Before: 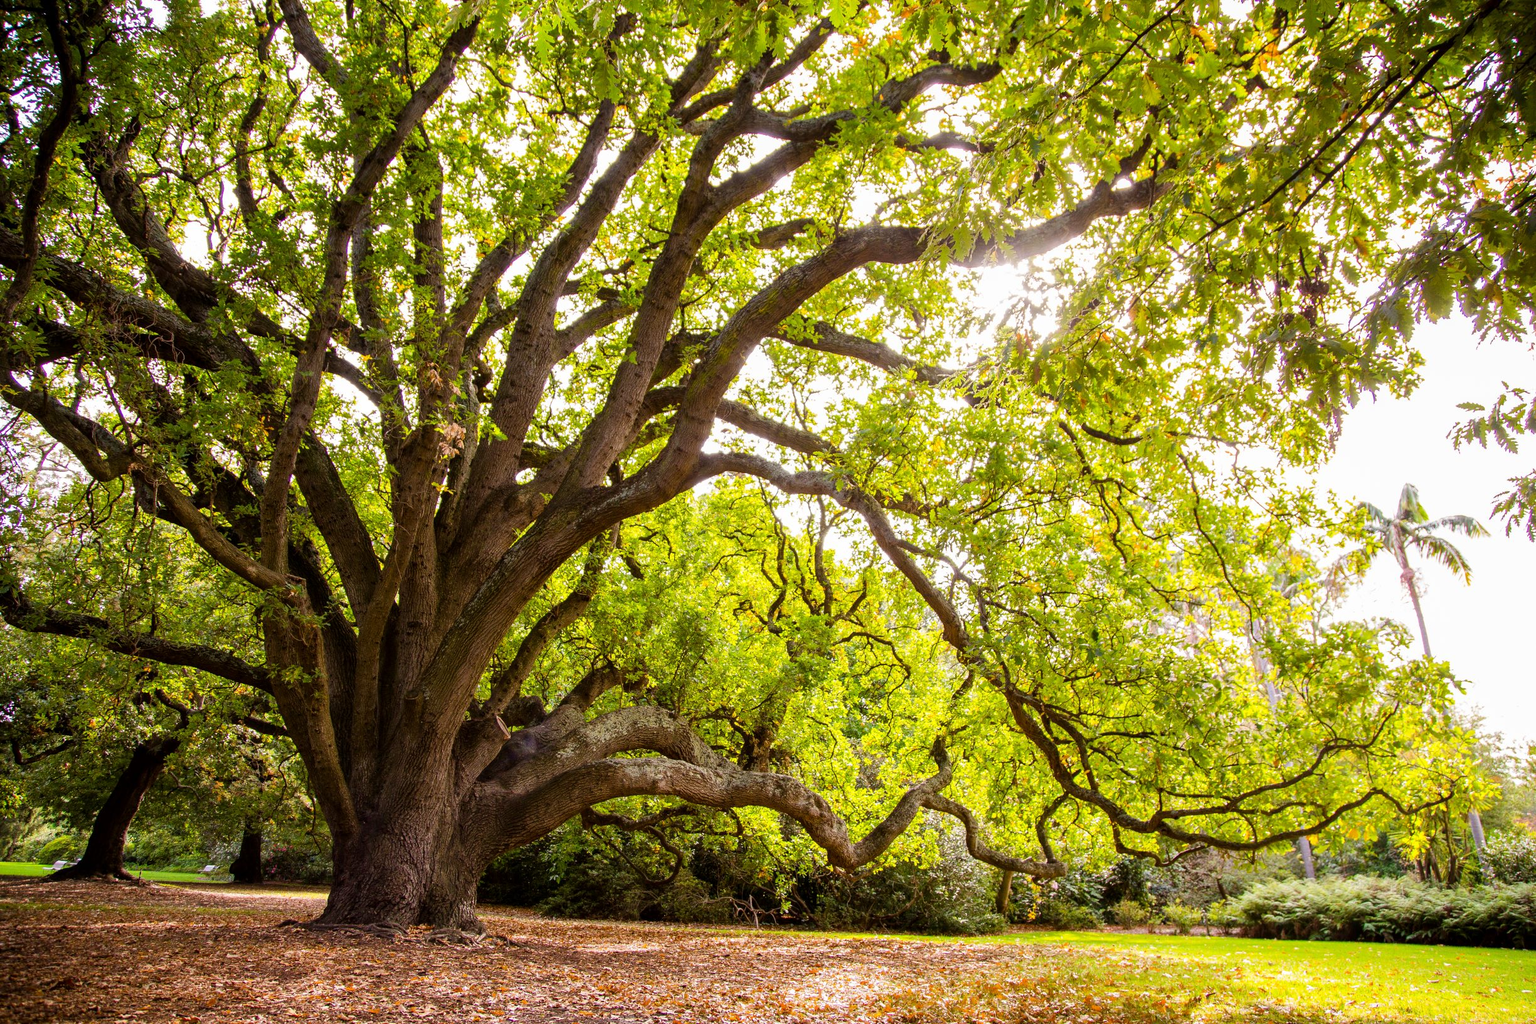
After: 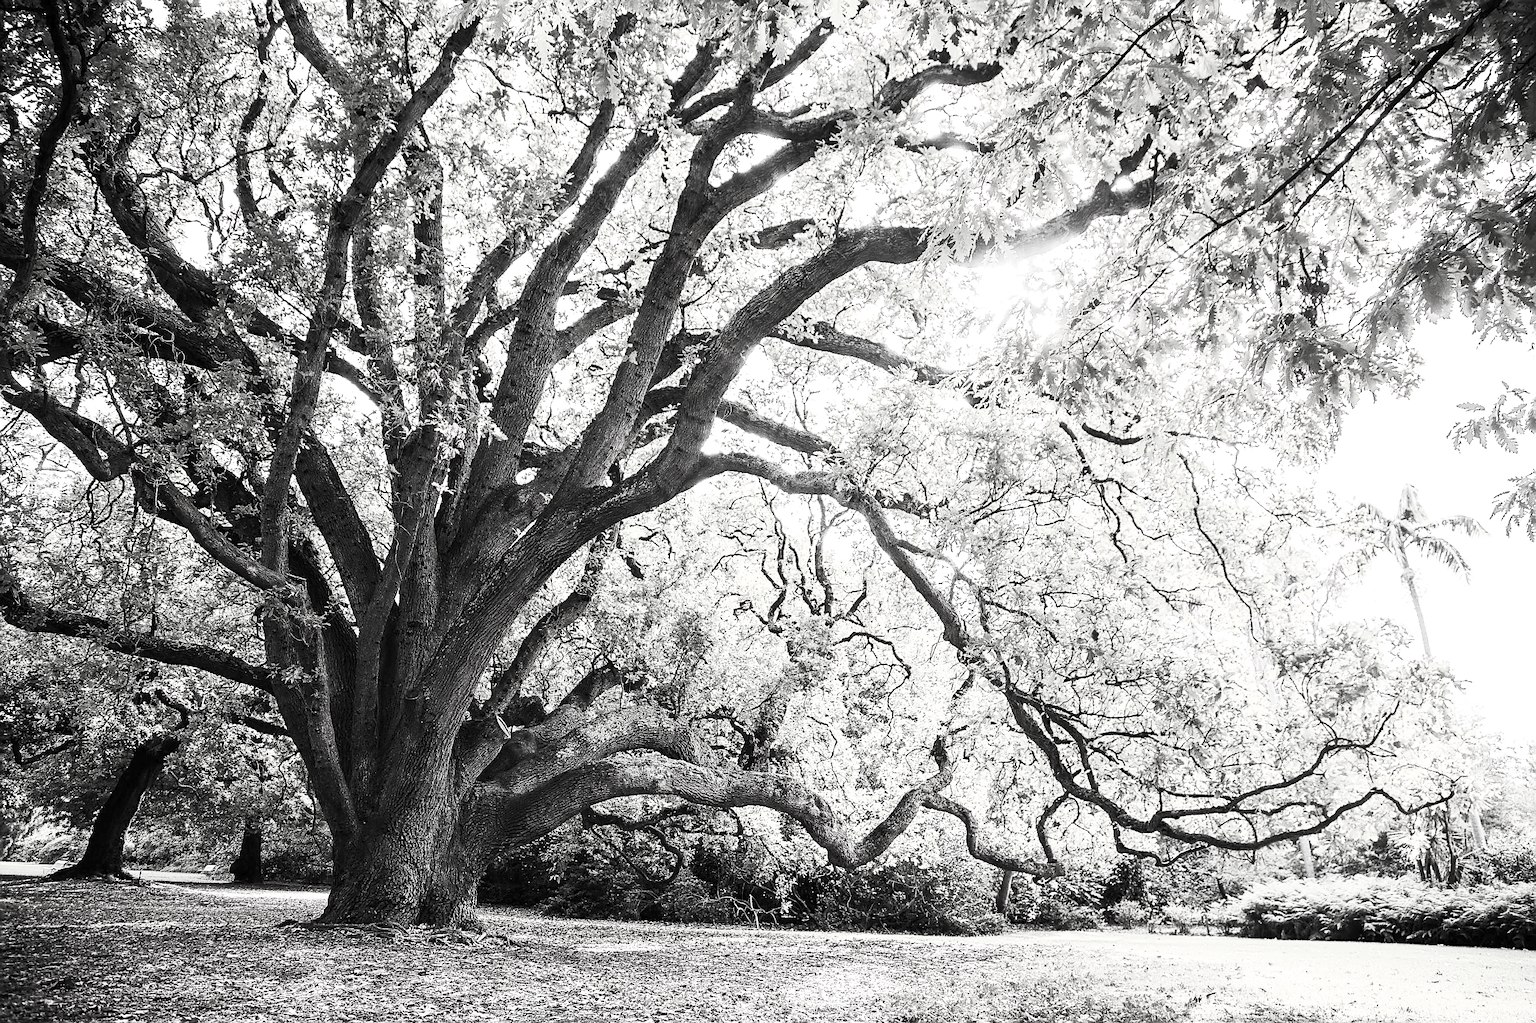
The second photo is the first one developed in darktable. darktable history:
sharpen: radius 1.356, amount 1.238, threshold 0.75
contrast brightness saturation: contrast 0.536, brightness 0.457, saturation -0.981
